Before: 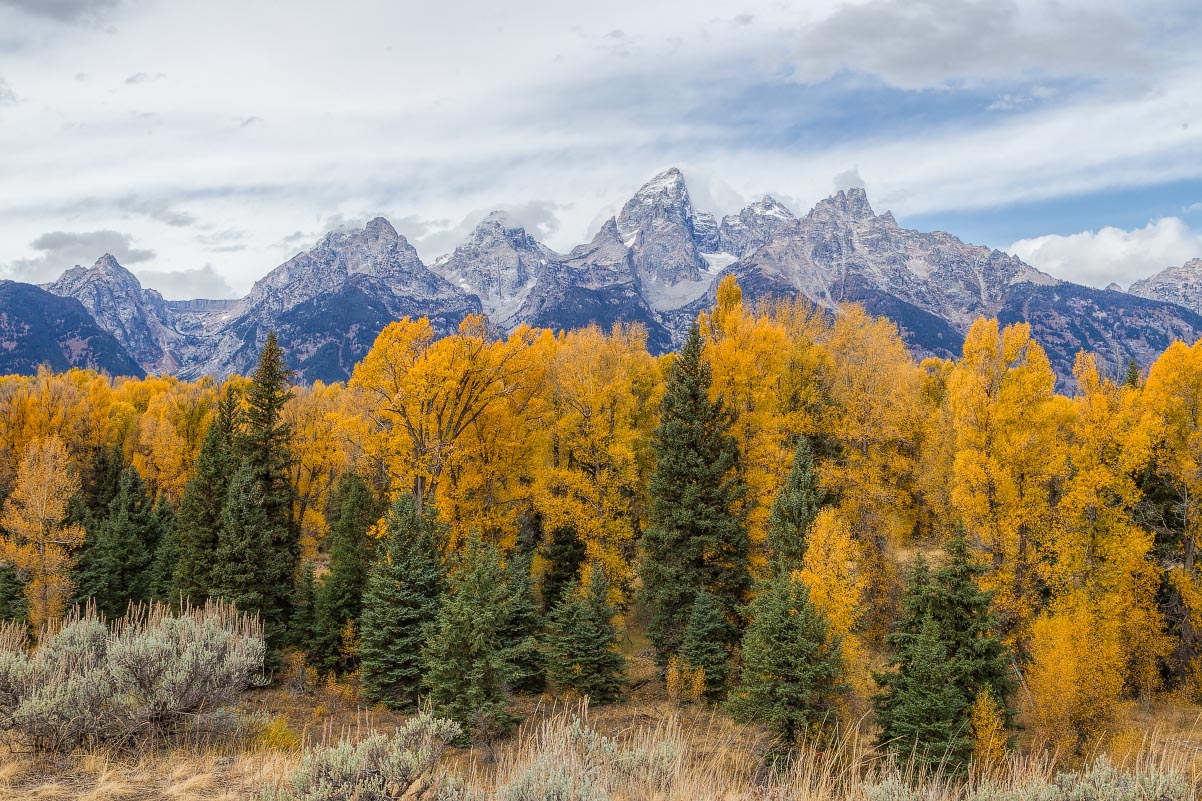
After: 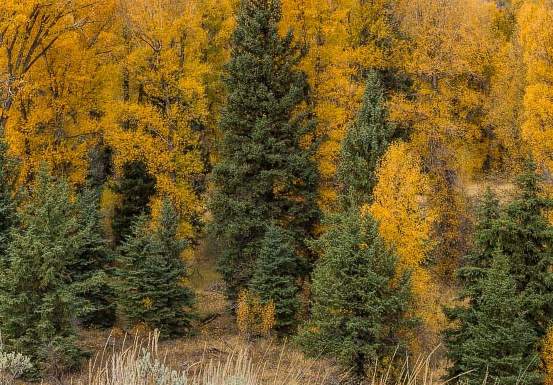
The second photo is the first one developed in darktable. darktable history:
crop: left 35.783%, top 45.806%, right 18.14%, bottom 6.073%
